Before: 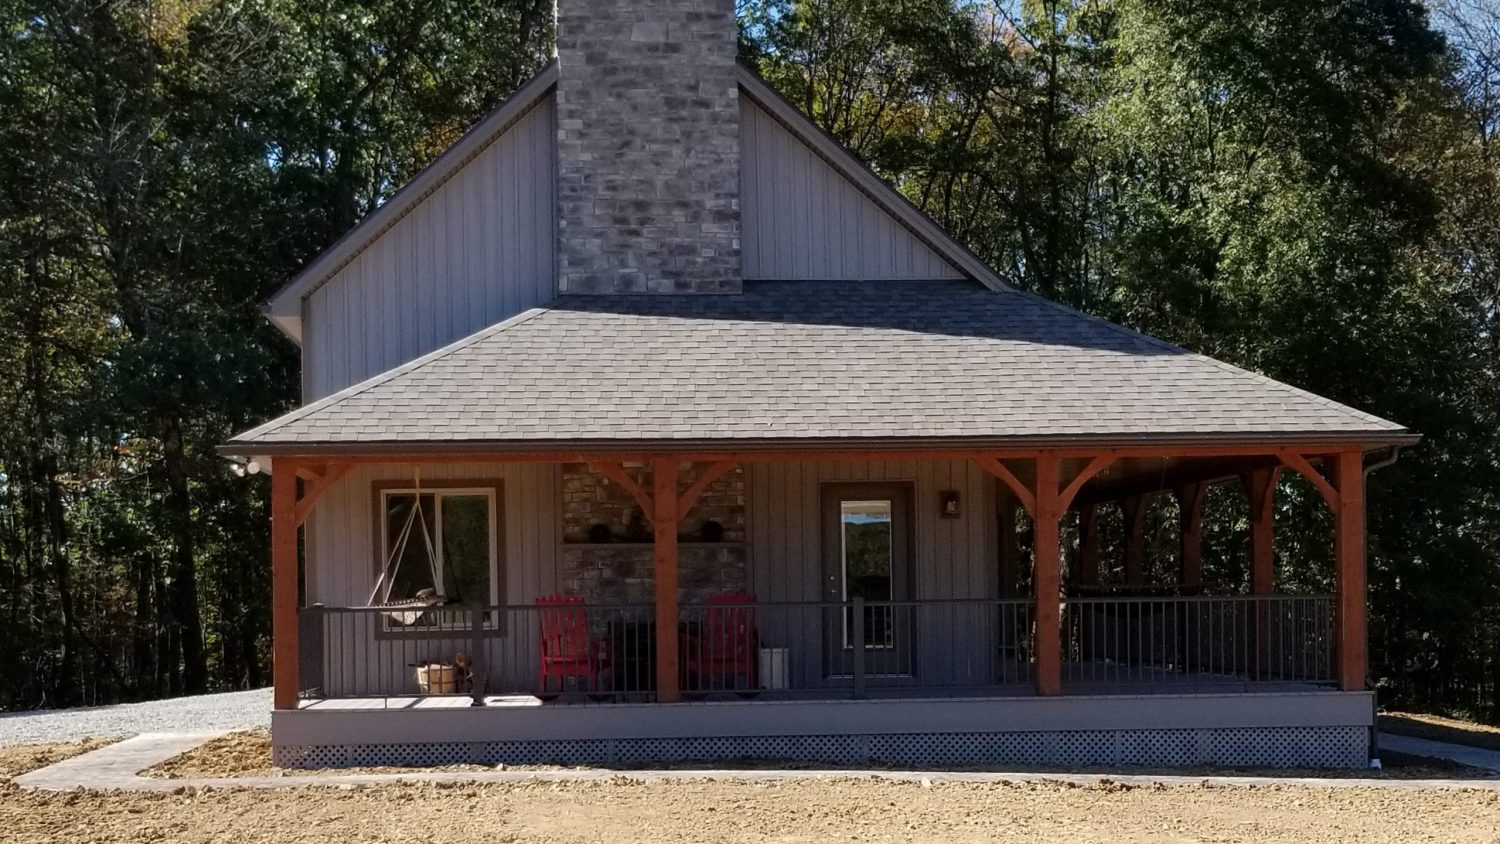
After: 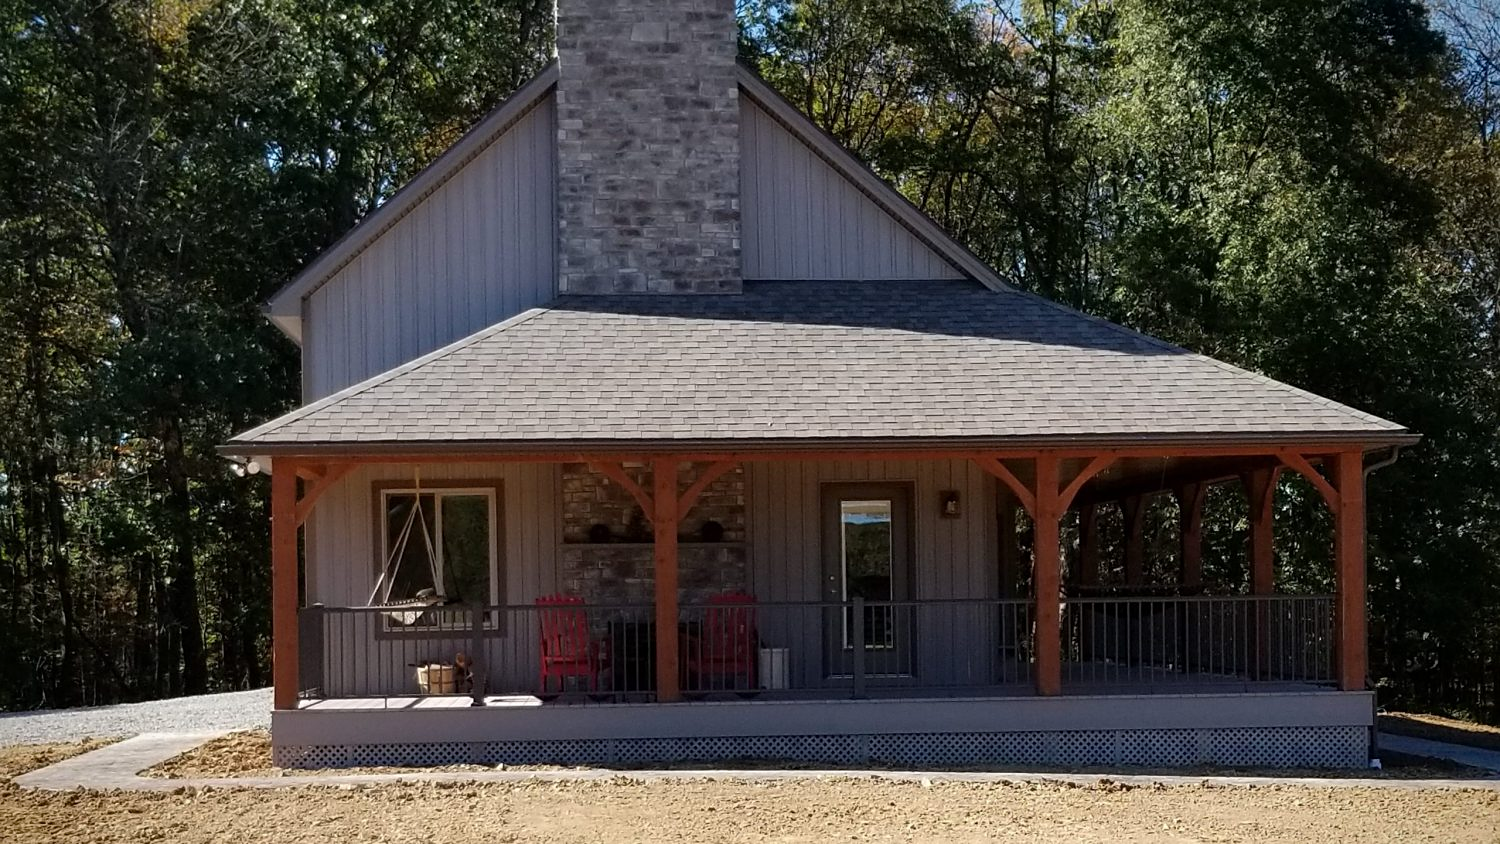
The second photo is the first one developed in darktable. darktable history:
sharpen: amount 0.2
vignetting: fall-off start 88.53%, fall-off radius 44.2%, saturation 0.376, width/height ratio 1.161
